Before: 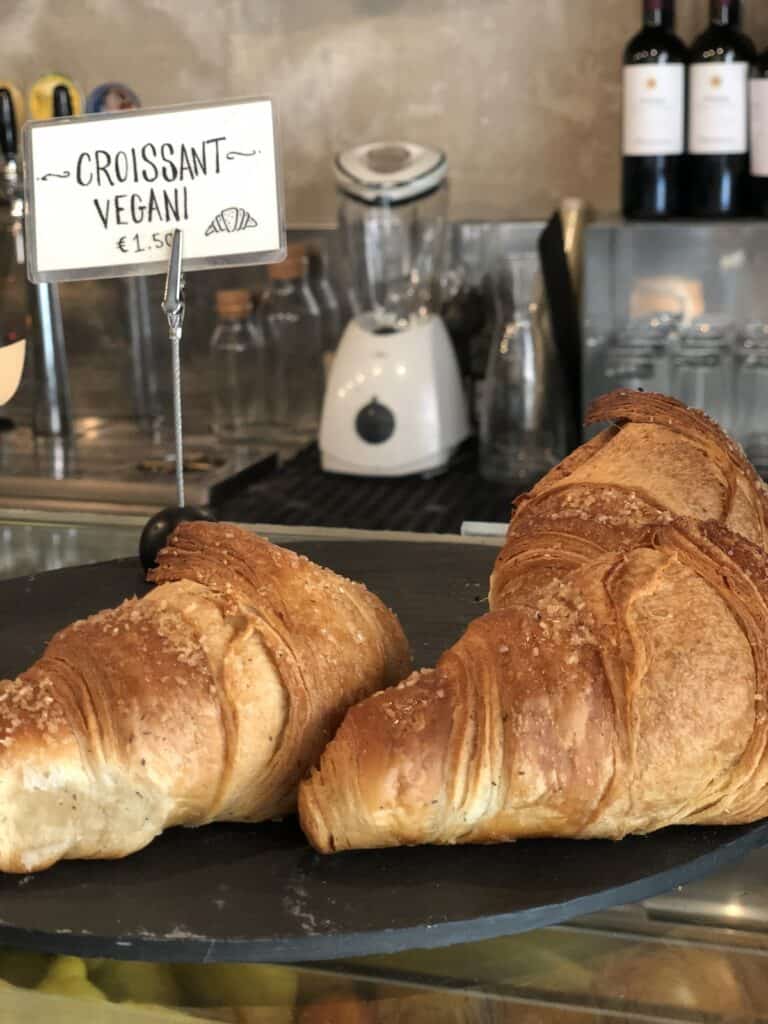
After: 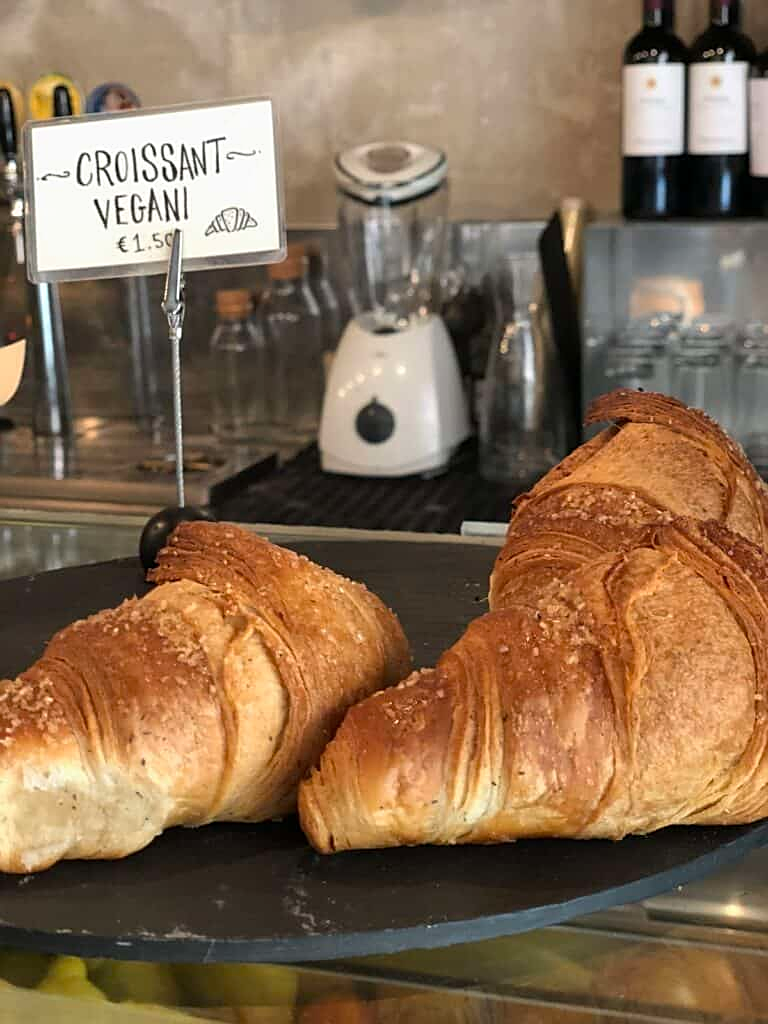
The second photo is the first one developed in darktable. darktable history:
sharpen: on, module defaults
exposure: exposure -0.05 EV
